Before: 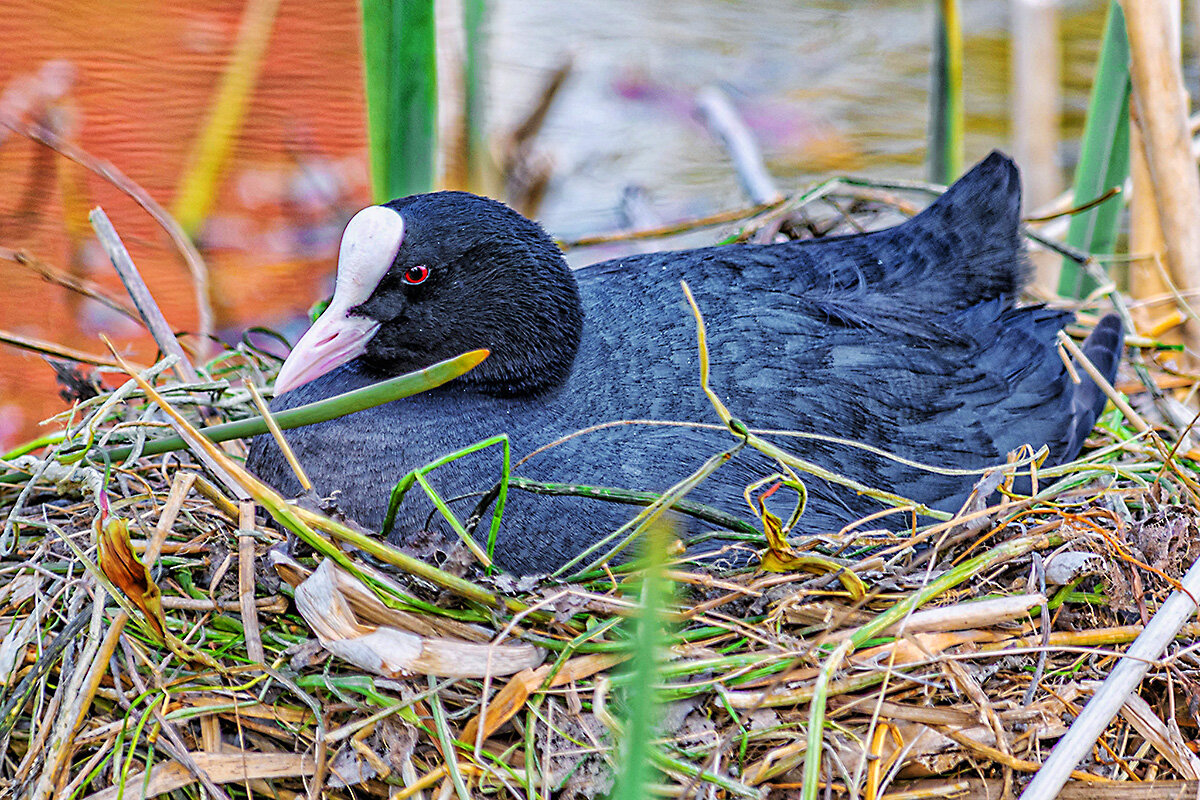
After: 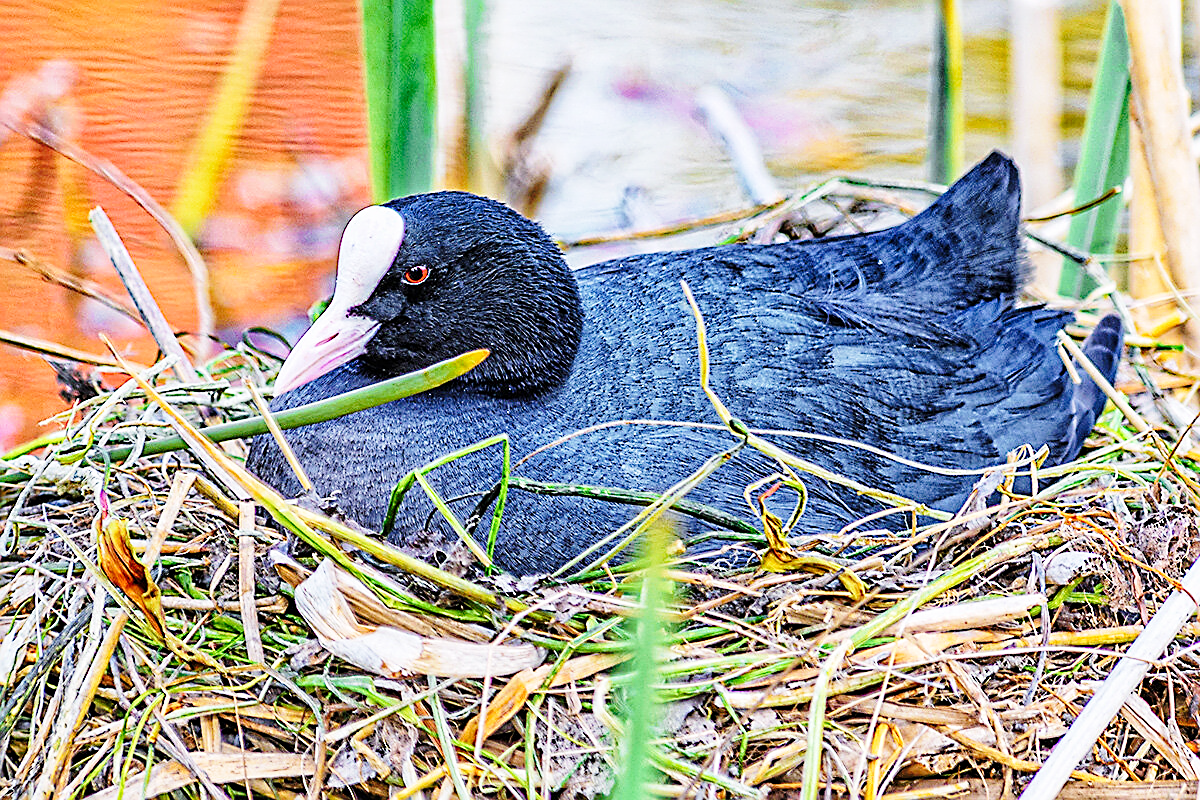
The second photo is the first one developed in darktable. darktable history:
sharpen: amount 0.742
base curve: curves: ch0 [(0, 0) (0.028, 0.03) (0.121, 0.232) (0.46, 0.748) (0.859, 0.968) (1, 1)], preserve colors none
